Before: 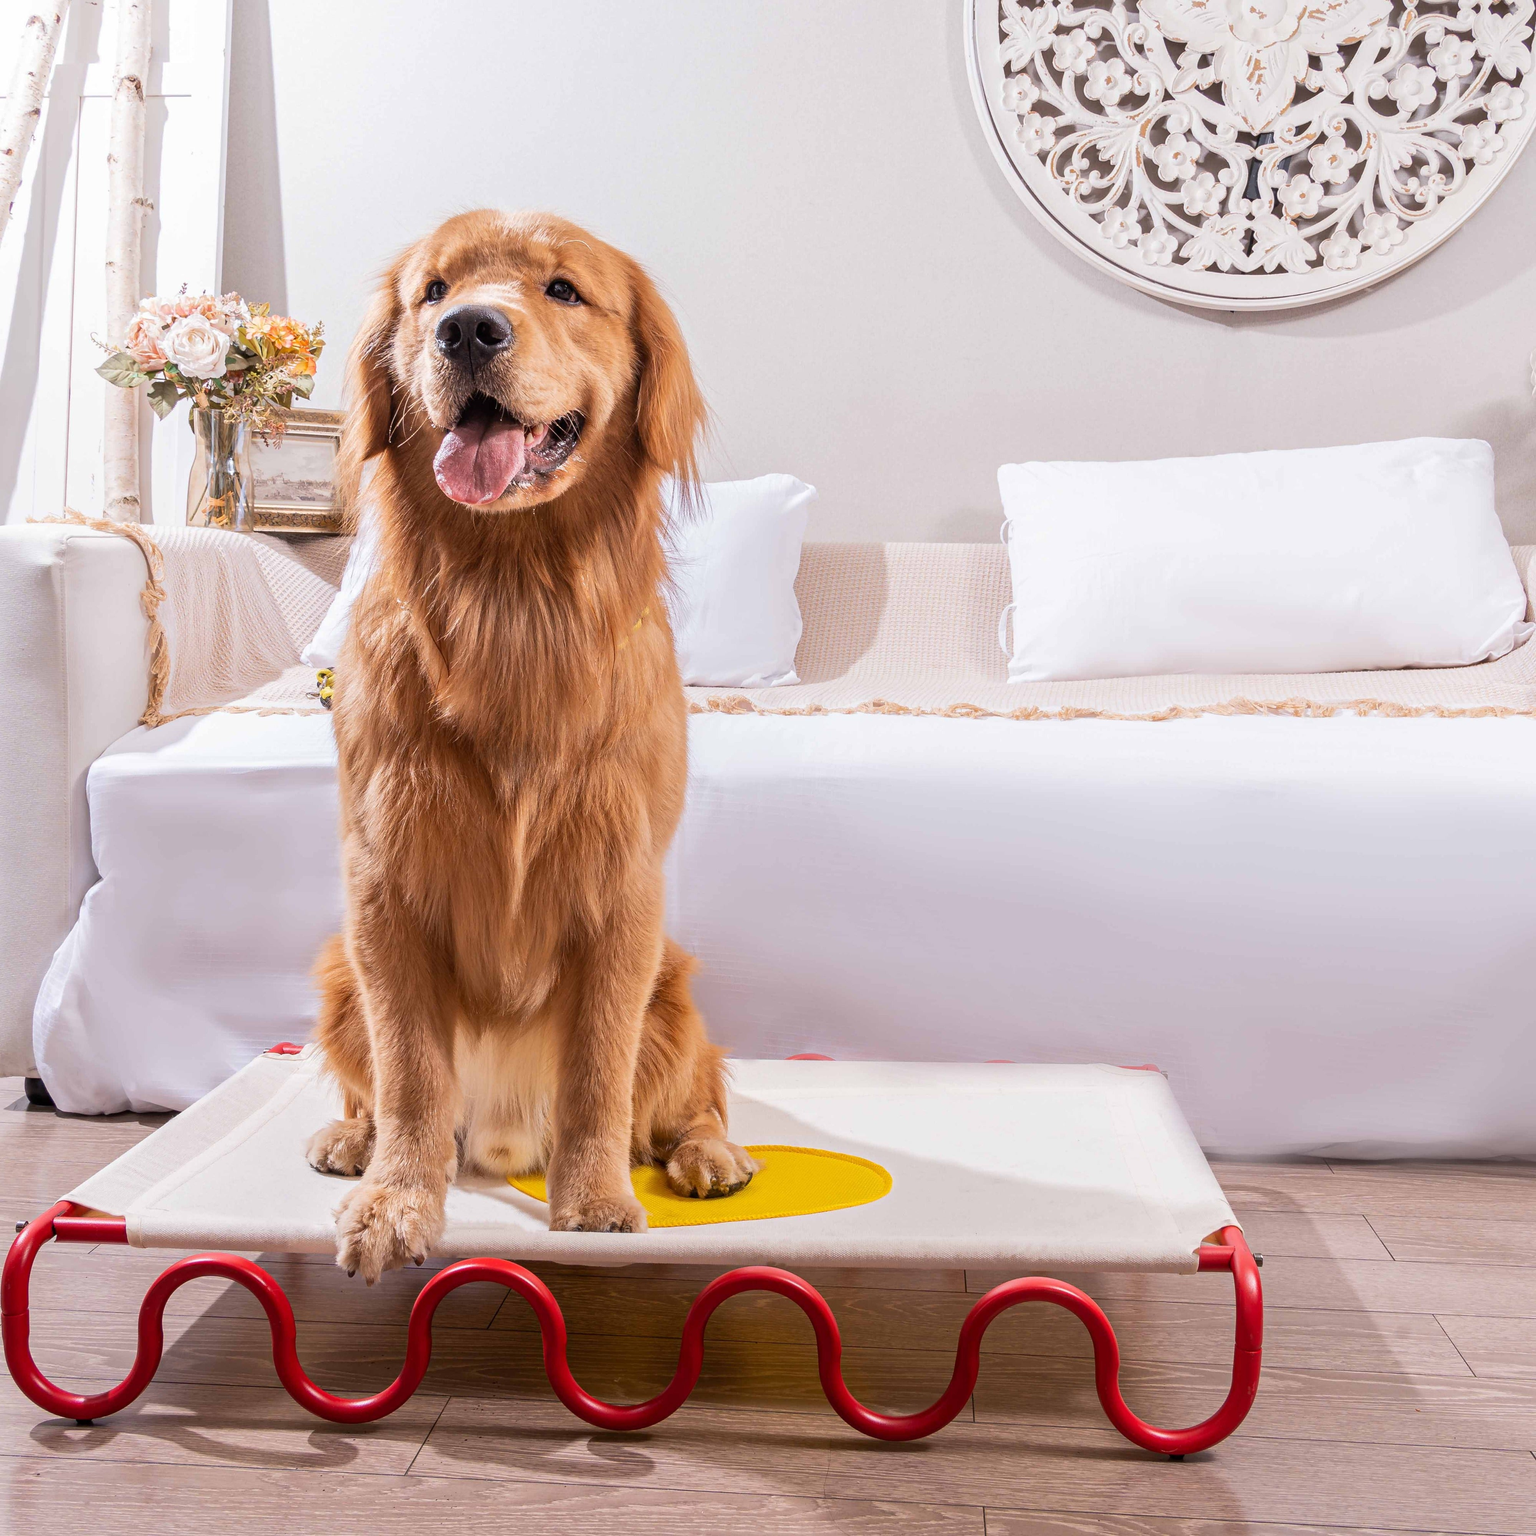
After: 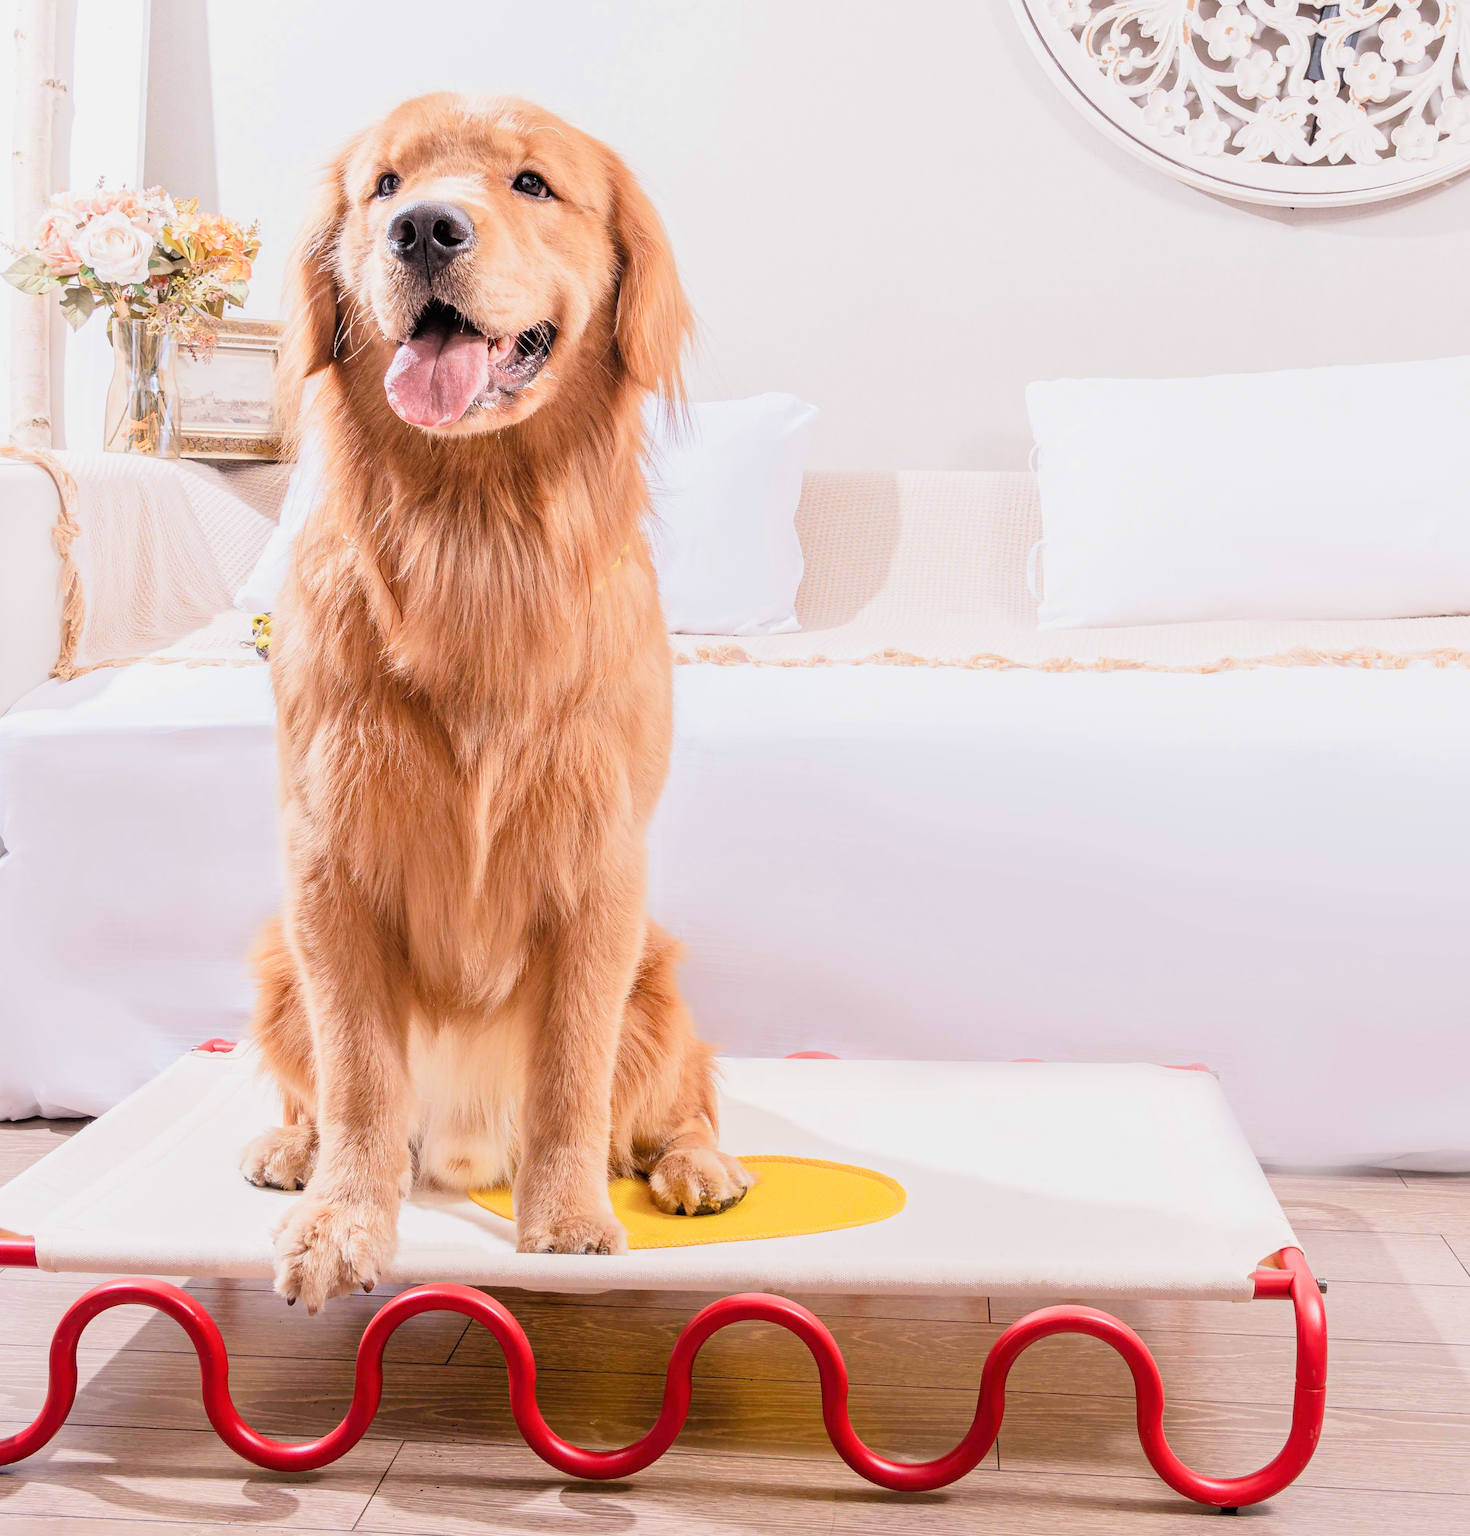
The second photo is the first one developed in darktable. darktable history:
crop: left 6.209%, top 8.4%, right 9.542%, bottom 3.594%
exposure: black level correction 0, exposure 1.35 EV, compensate exposure bias true, compensate highlight preservation false
filmic rgb: black relative exposure -7.37 EV, white relative exposure 5.05 EV, hardness 3.2, iterations of high-quality reconstruction 0
